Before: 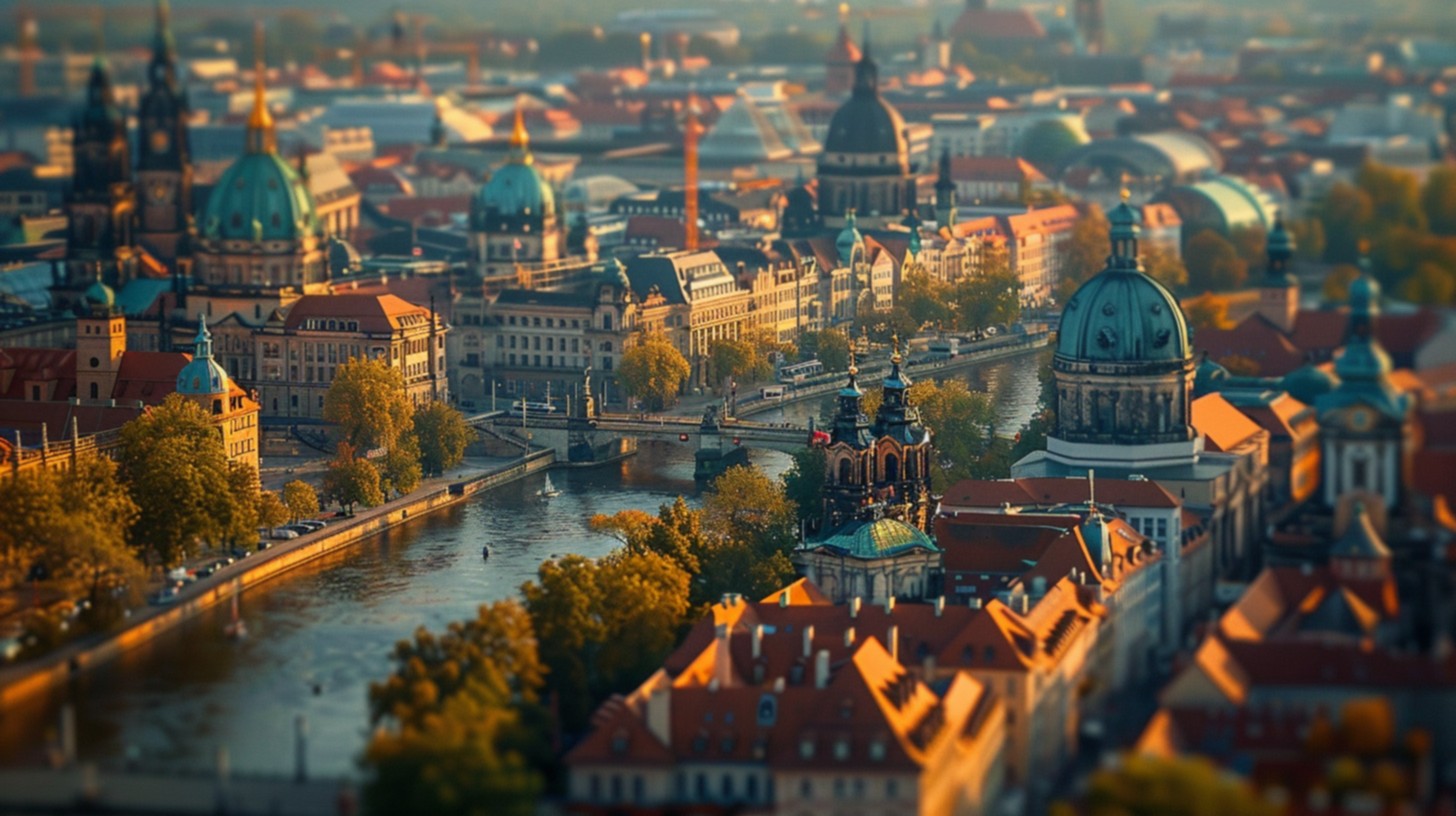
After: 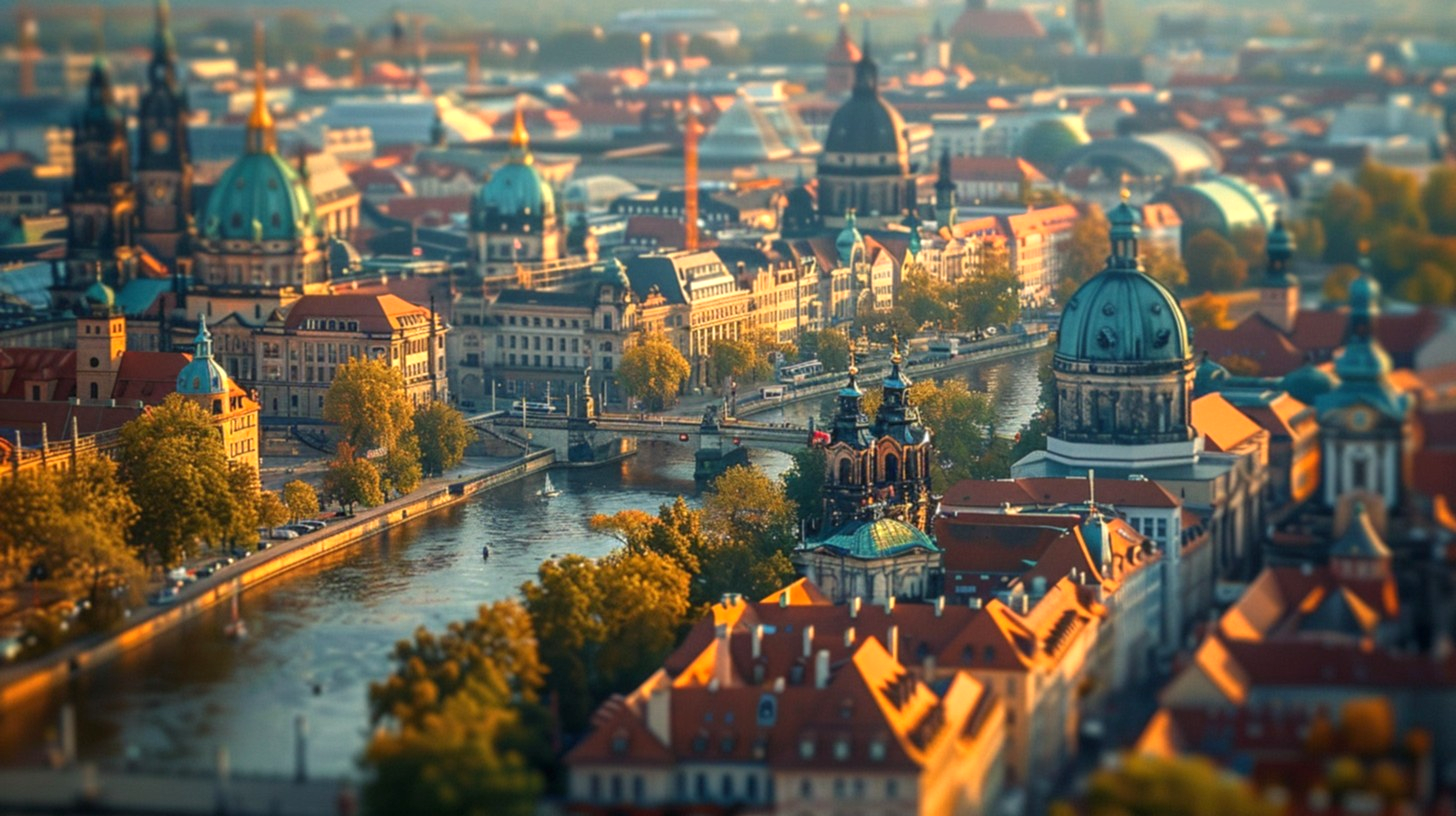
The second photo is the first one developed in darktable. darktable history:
exposure: exposure 0.559 EV, compensate highlight preservation false
local contrast: detail 110%
